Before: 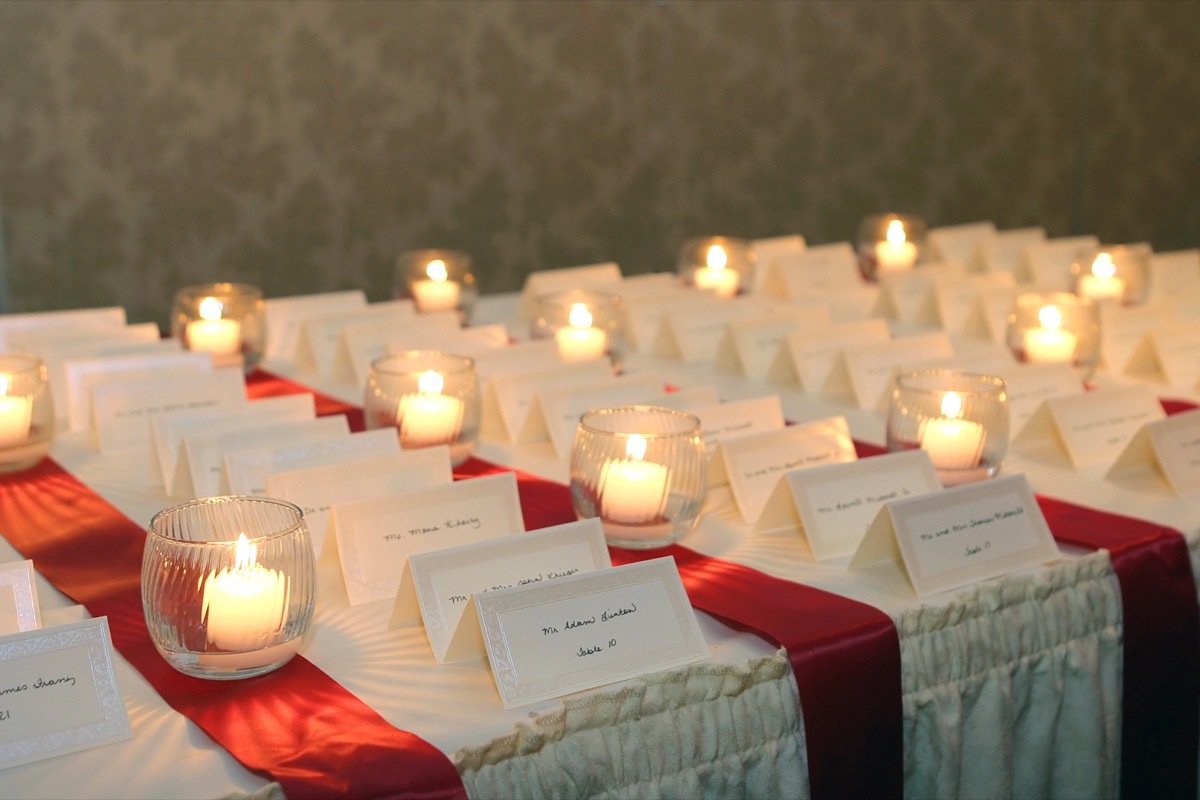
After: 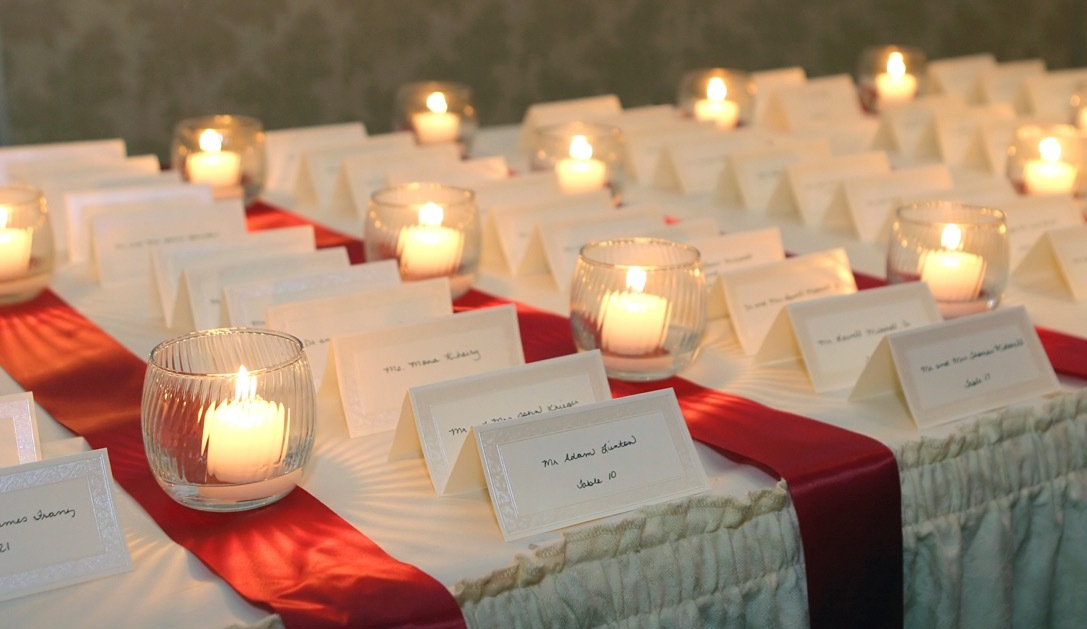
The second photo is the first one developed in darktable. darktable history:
crop: top 21.009%, right 9.358%, bottom 0.31%
